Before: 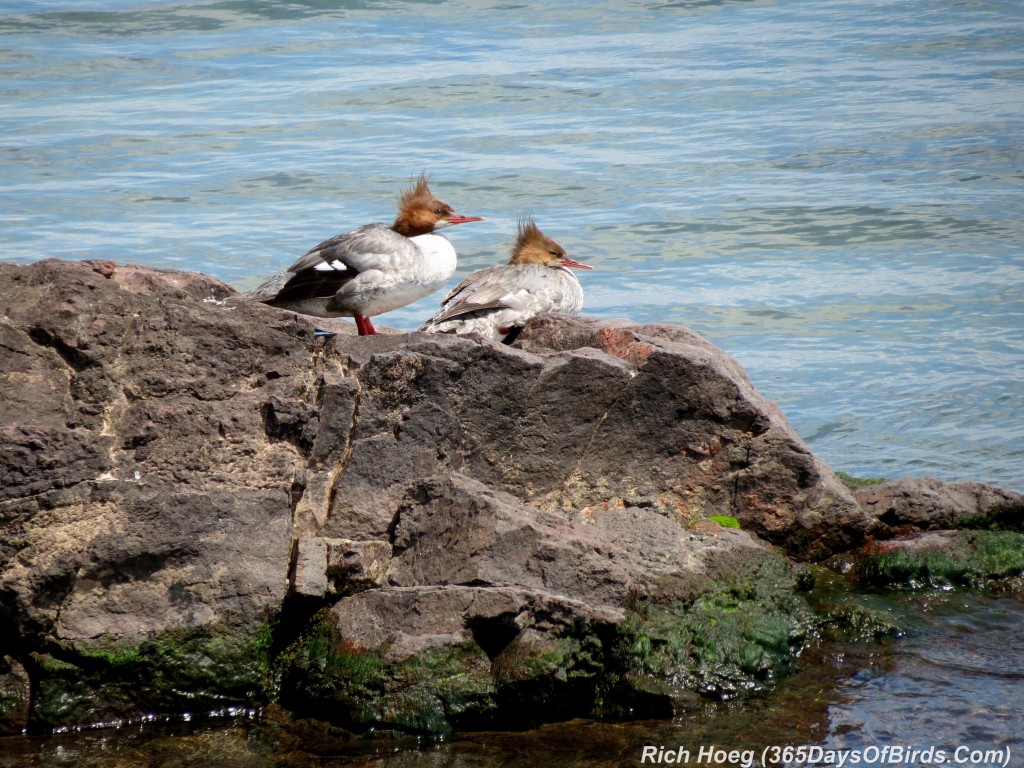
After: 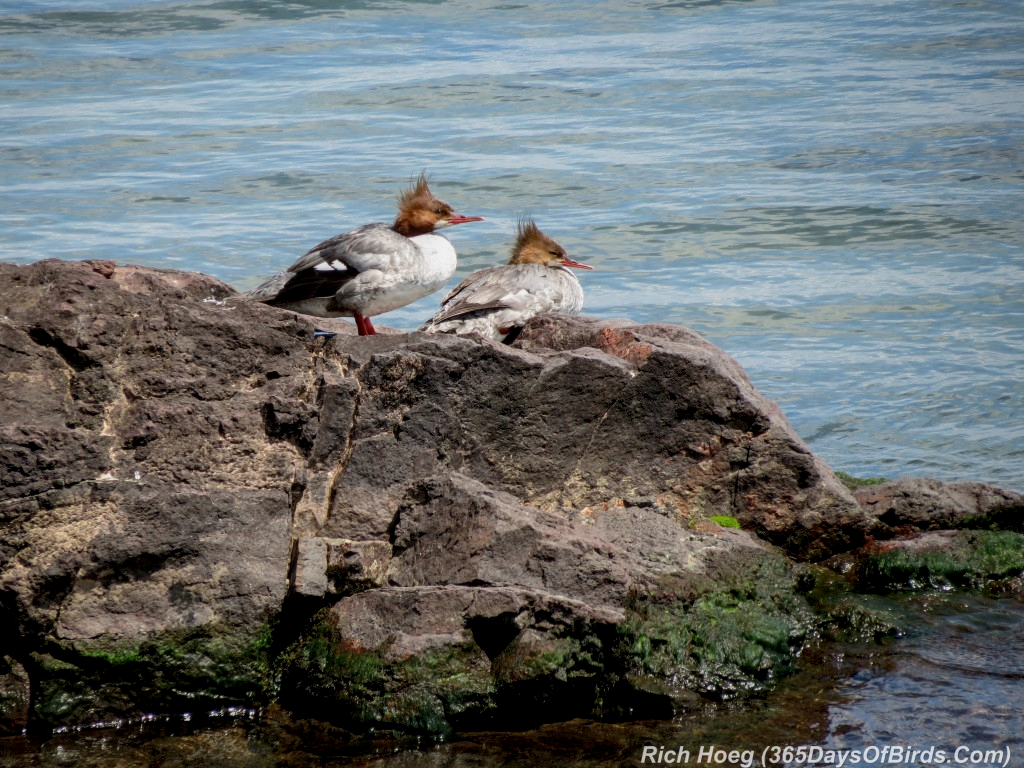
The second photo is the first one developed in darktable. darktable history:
local contrast: on, module defaults
exposure: exposure -0.299 EV, compensate exposure bias true, compensate highlight preservation false
